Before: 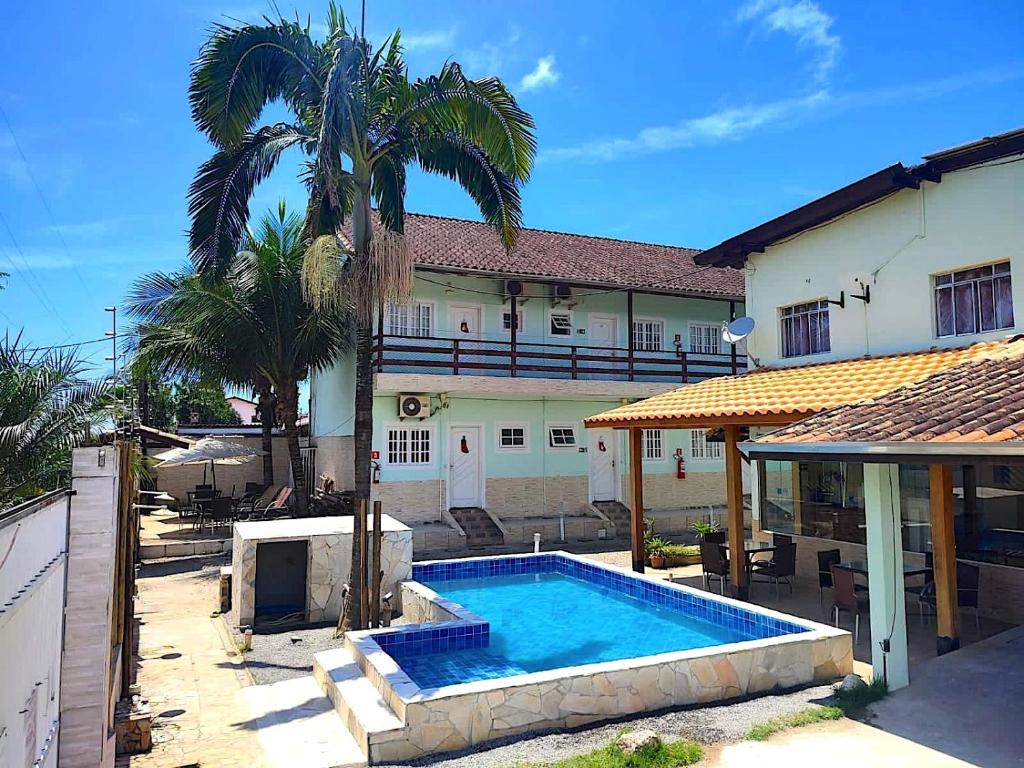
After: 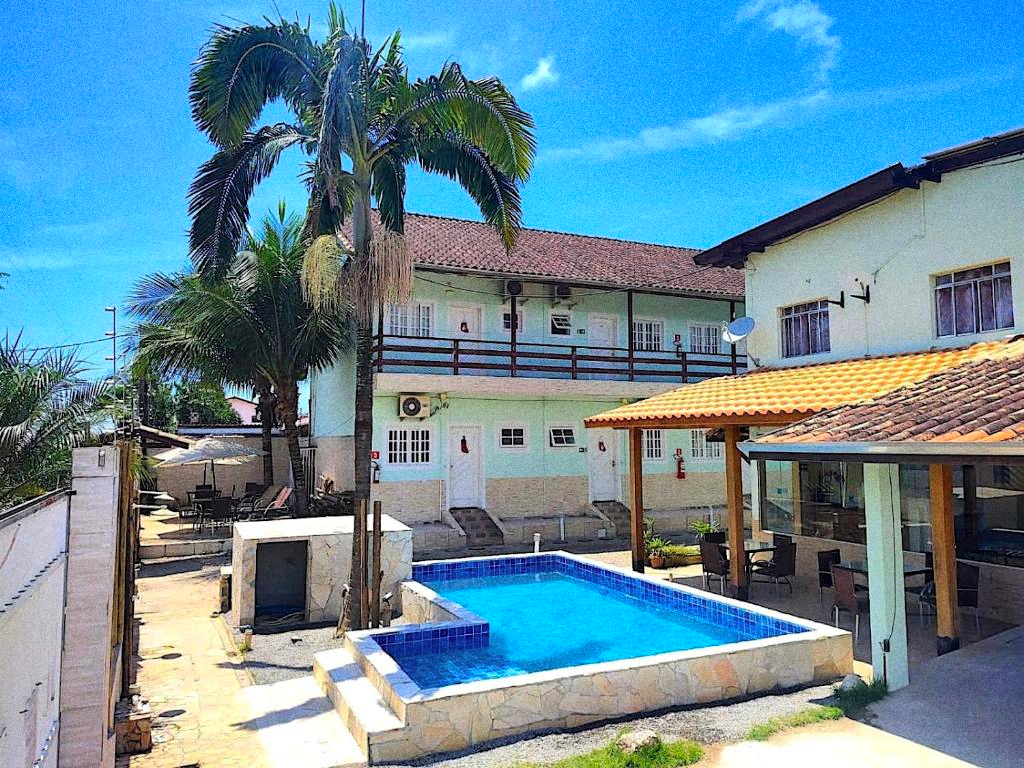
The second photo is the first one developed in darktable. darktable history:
tone curve: curves: ch0 [(0, 0) (0.004, 0.001) (0.133, 0.112) (0.325, 0.362) (0.832, 0.893) (1, 1)], color space Lab, linked channels, preserve colors none
shadows and highlights: on, module defaults
grain: coarseness 0.09 ISO, strength 40%
